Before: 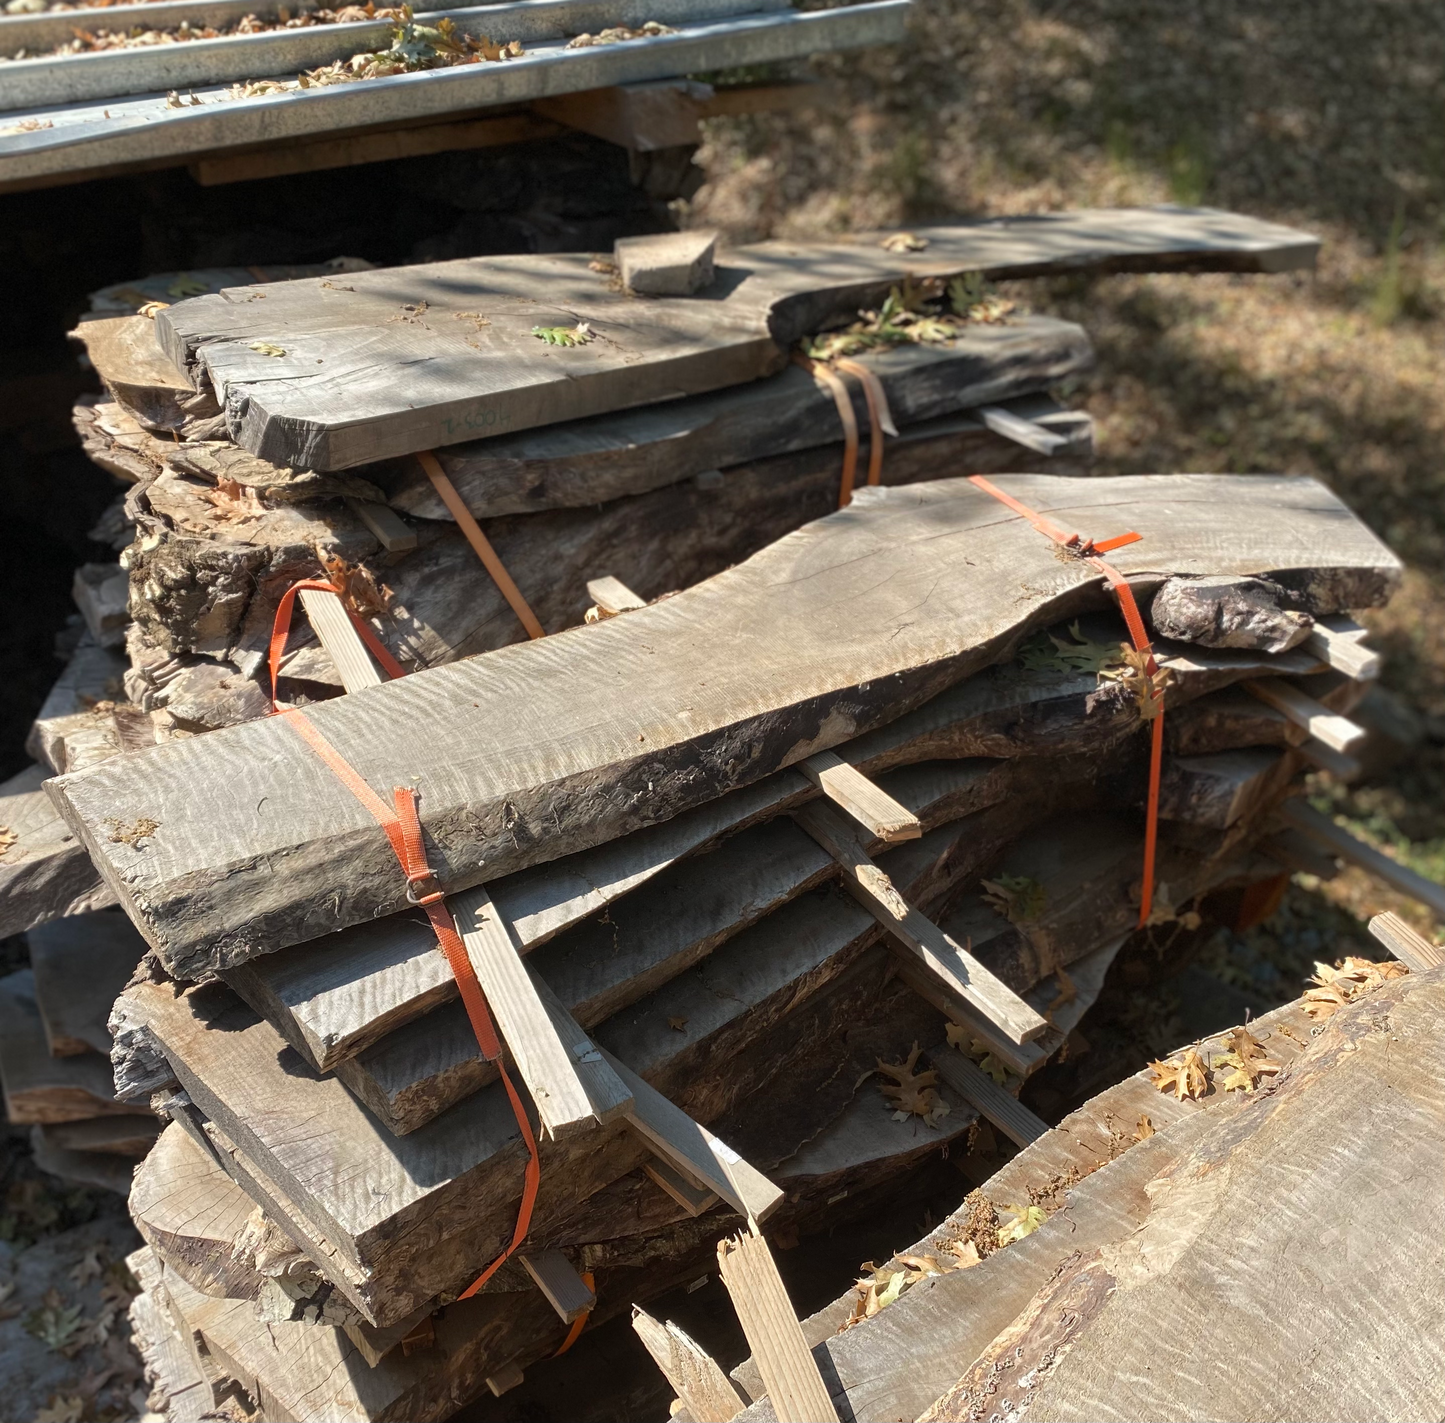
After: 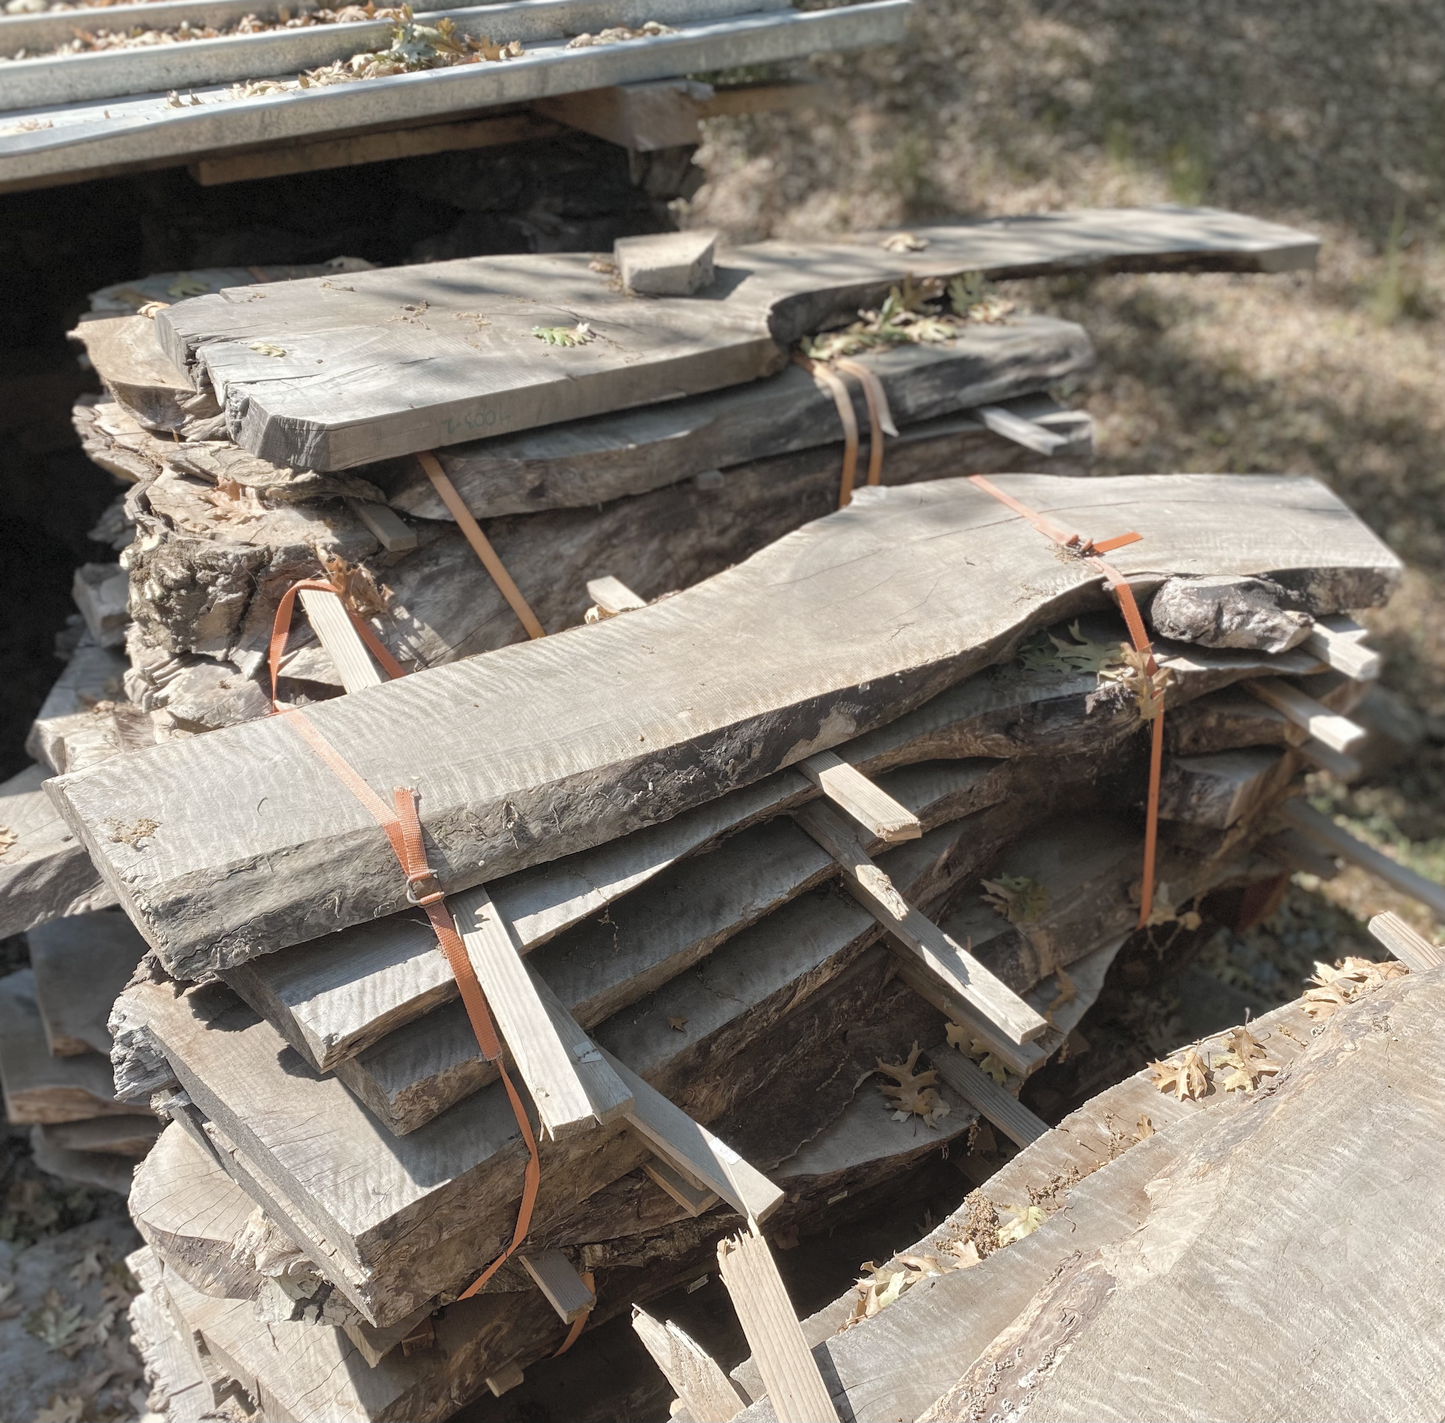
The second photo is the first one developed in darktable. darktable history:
color balance rgb: perceptual saturation grading › global saturation 35%, perceptual saturation grading › highlights -30%, perceptual saturation grading › shadows 35%, perceptual brilliance grading › global brilliance 3%, perceptual brilliance grading › highlights -3%, perceptual brilliance grading › shadows 3%
contrast brightness saturation: brightness 0.18, saturation -0.5
color zones: curves: ch0 [(0.068, 0.464) (0.25, 0.5) (0.48, 0.508) (0.75, 0.536) (0.886, 0.476) (0.967, 0.456)]; ch1 [(0.066, 0.456) (0.25, 0.5) (0.616, 0.508) (0.746, 0.56) (0.934, 0.444)]
